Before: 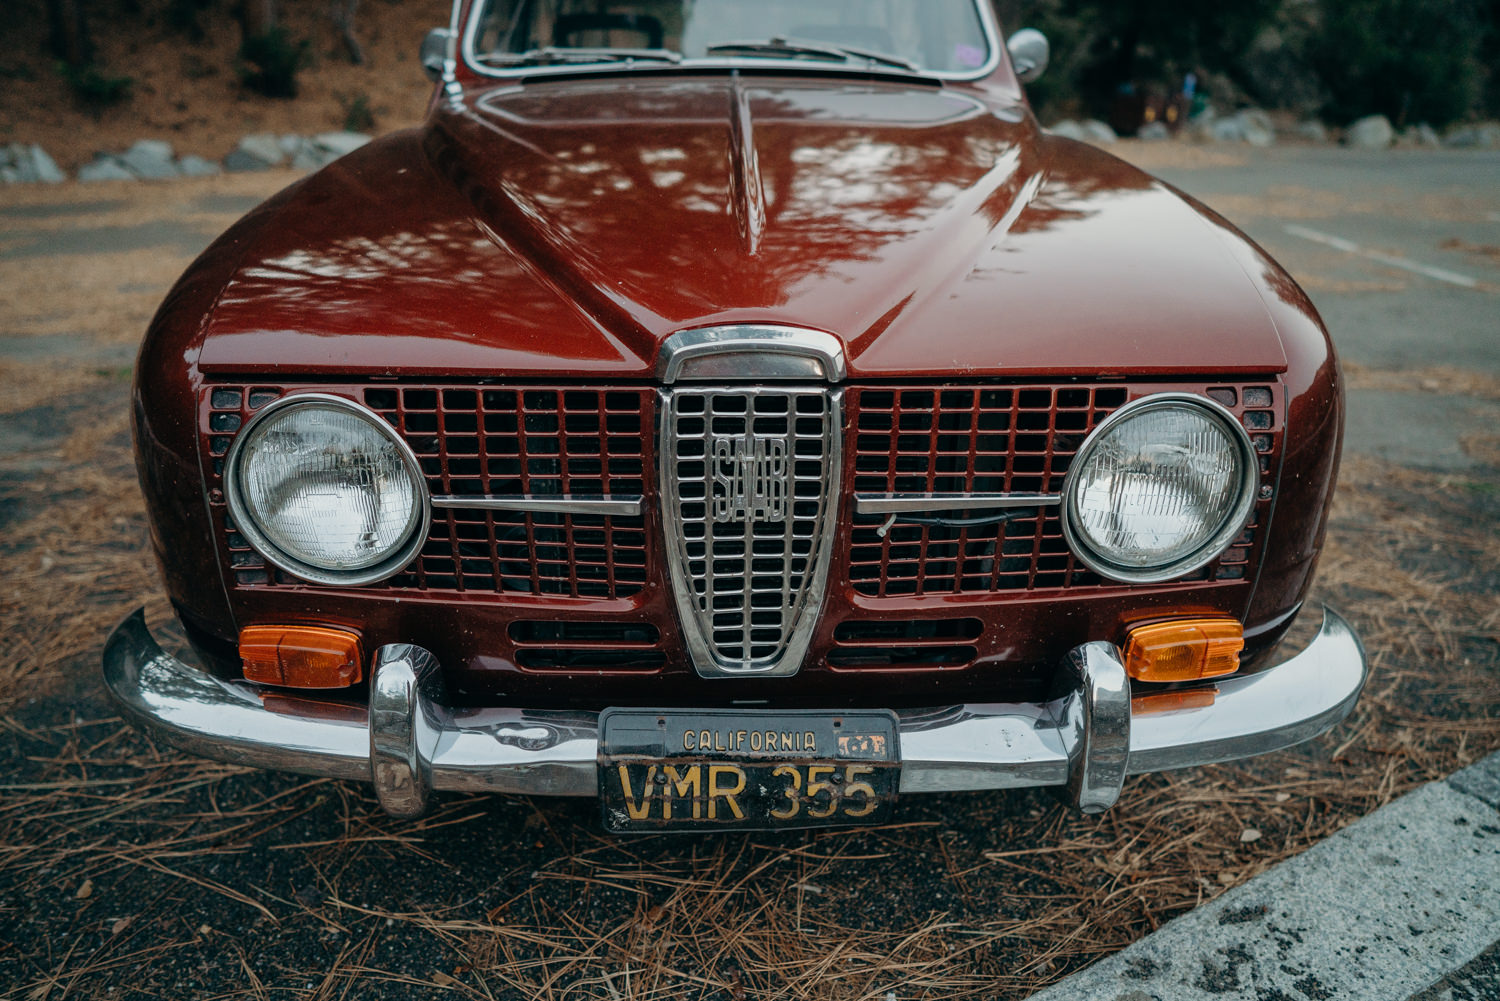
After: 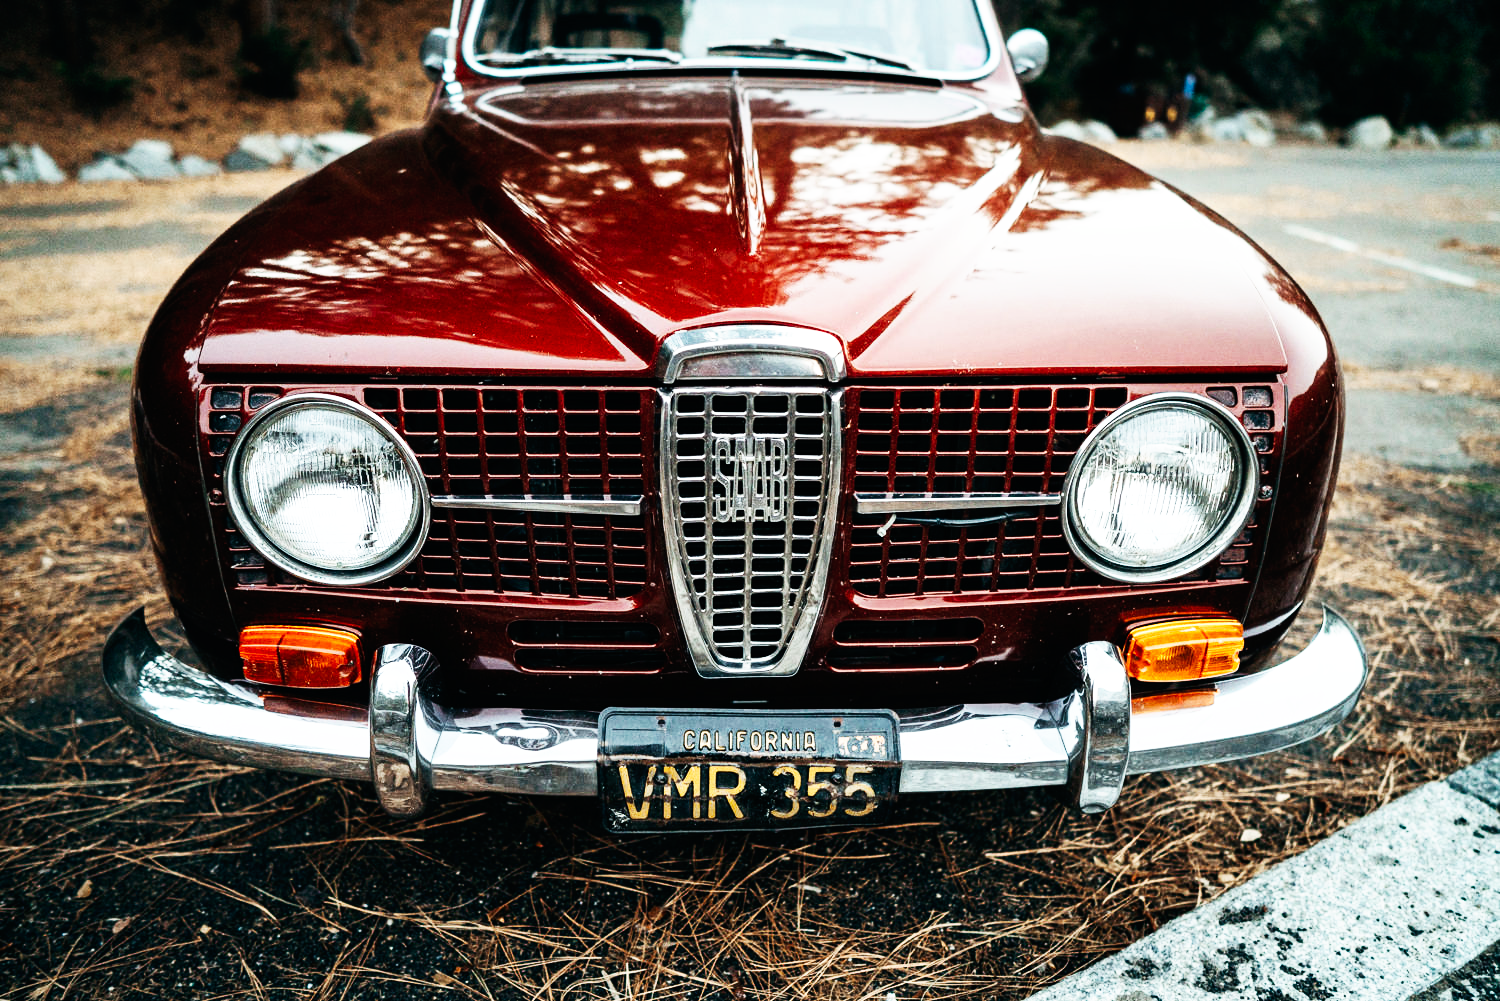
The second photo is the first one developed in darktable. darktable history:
tone equalizer: -8 EV -0.75 EV, -7 EV -0.7 EV, -6 EV -0.6 EV, -5 EV -0.4 EV, -3 EV 0.4 EV, -2 EV 0.6 EV, -1 EV 0.7 EV, +0 EV 0.75 EV, edges refinement/feathering 500, mask exposure compensation -1.57 EV, preserve details no
base curve: curves: ch0 [(0, 0) (0.007, 0.004) (0.027, 0.03) (0.046, 0.07) (0.207, 0.54) (0.442, 0.872) (0.673, 0.972) (1, 1)], preserve colors none
